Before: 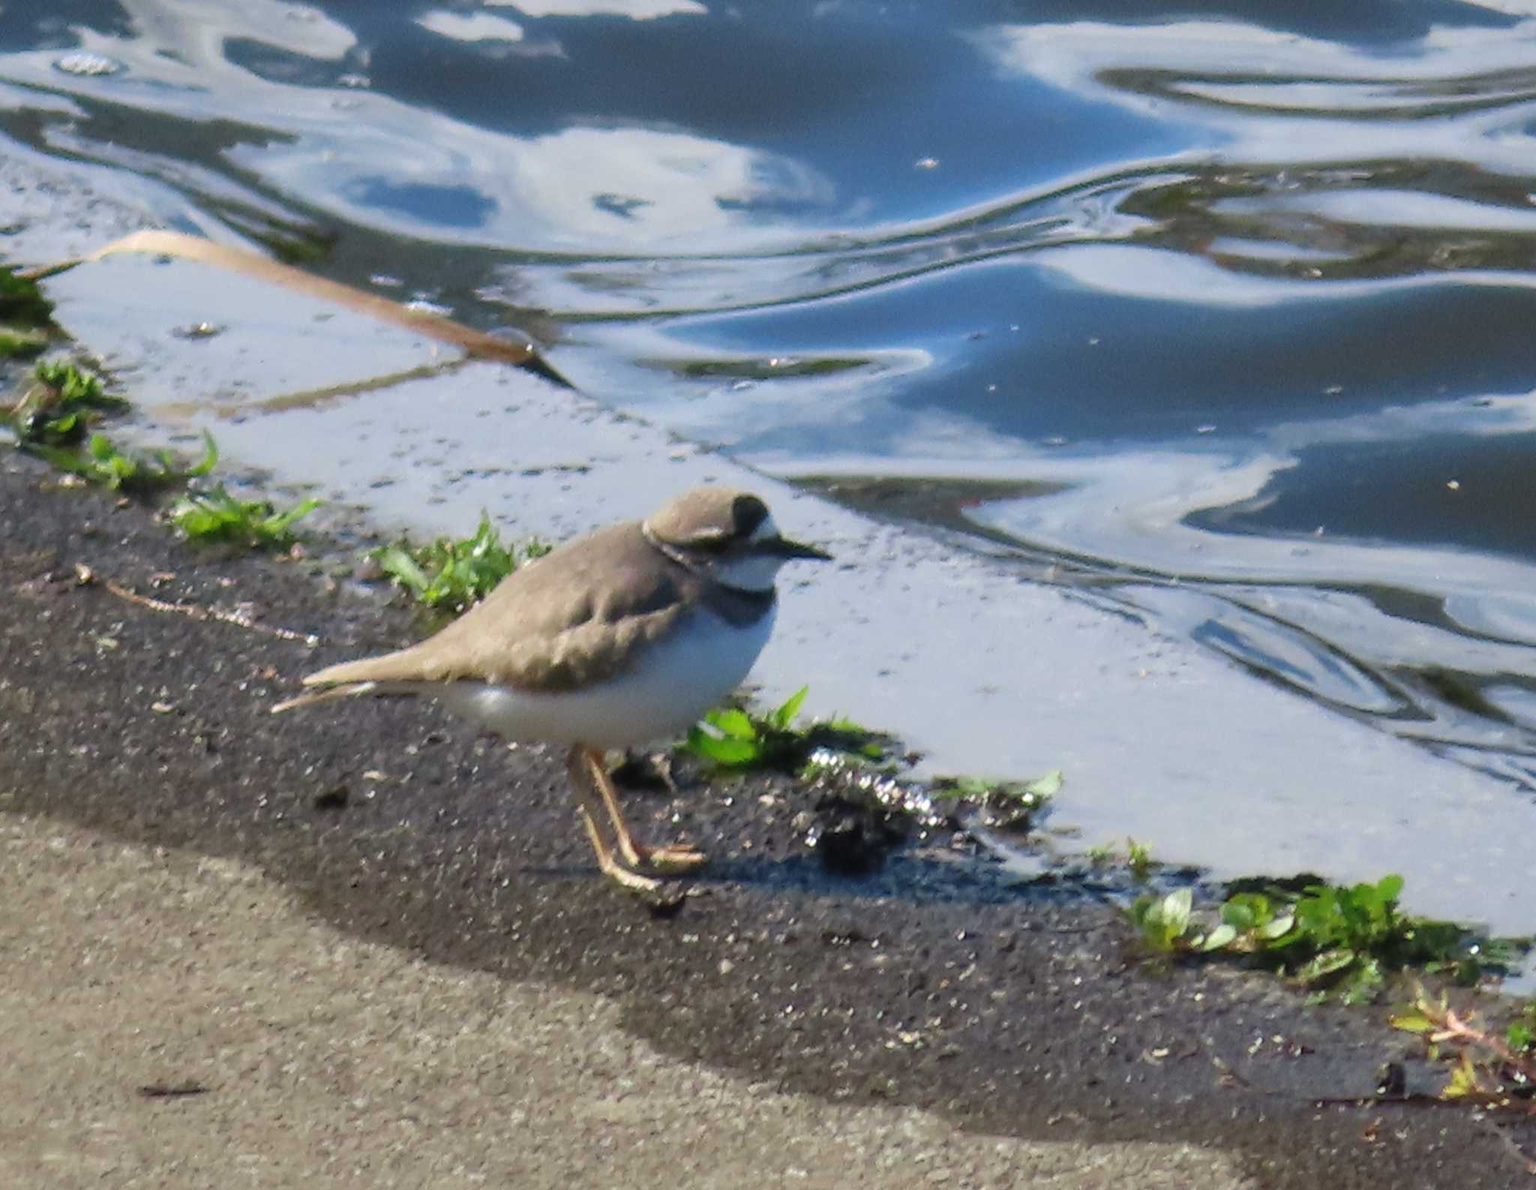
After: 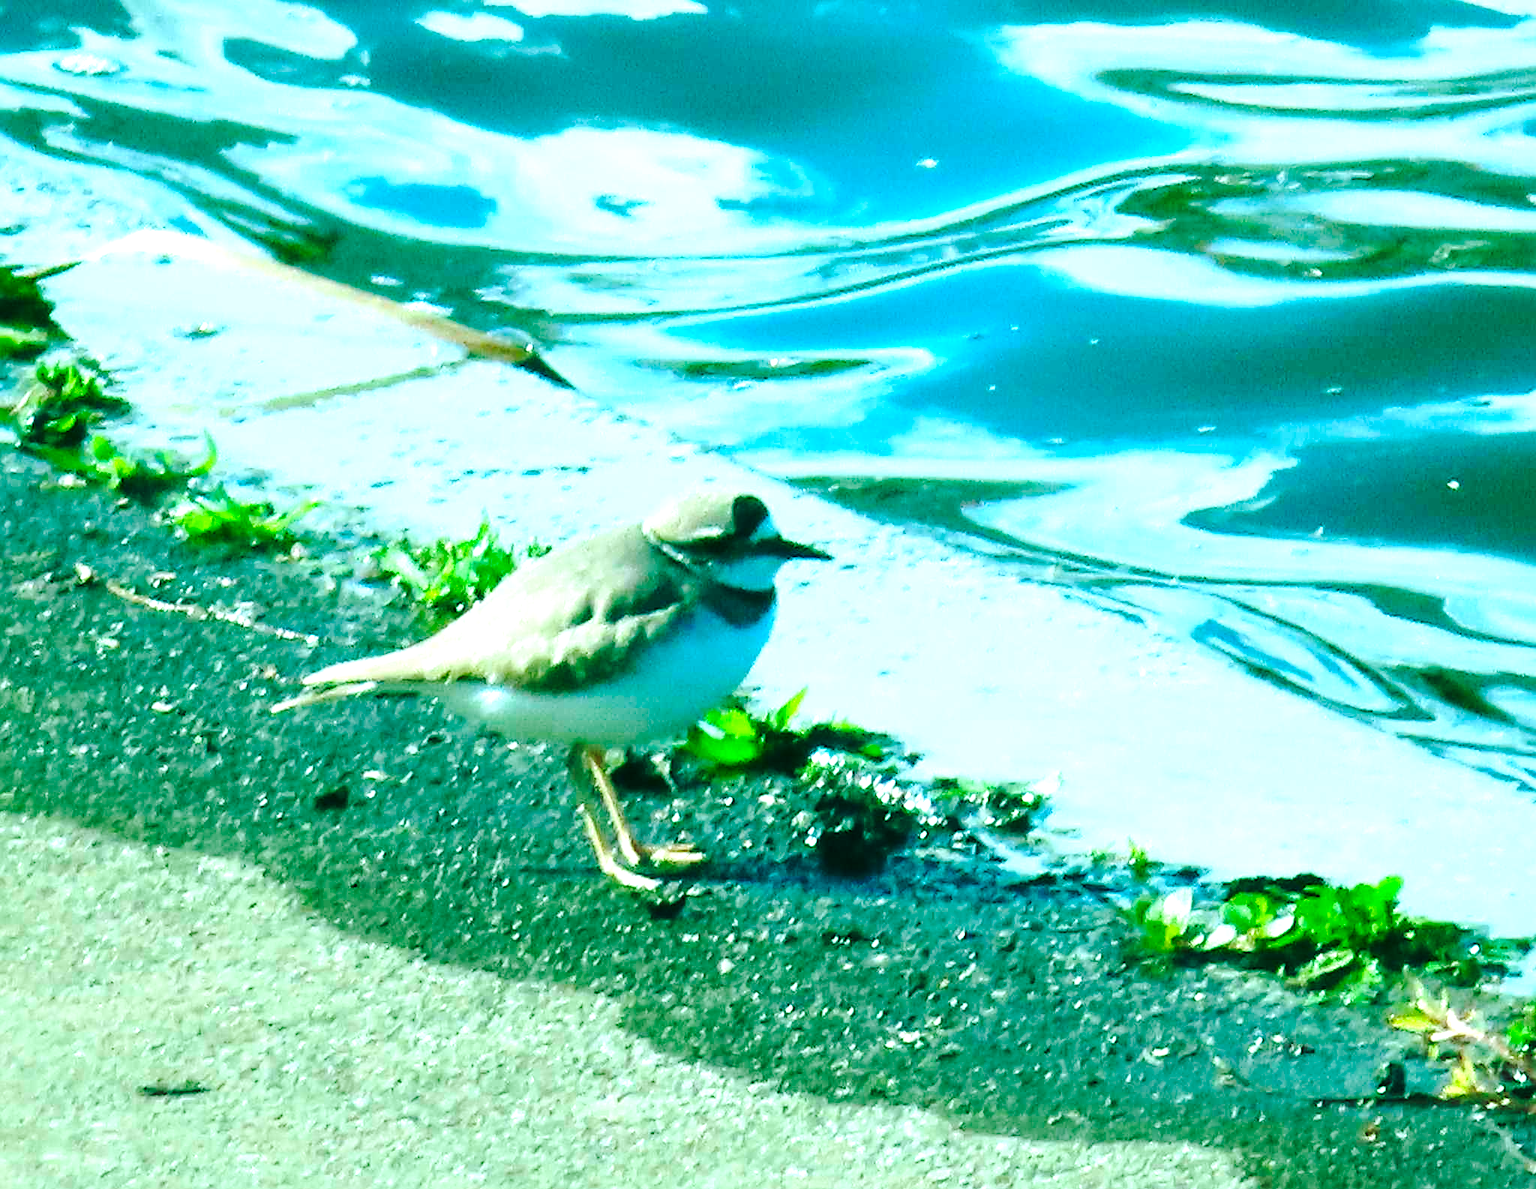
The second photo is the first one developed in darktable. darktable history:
levels: levels [0, 0.43, 0.859]
base curve: curves: ch0 [(0, 0) (0.036, 0.037) (0.121, 0.228) (0.46, 0.76) (0.859, 0.983) (1, 1)], preserve colors none
color balance rgb: shadows lift › chroma 11.71%, shadows lift › hue 133.46°, power › chroma 2.15%, power › hue 166.83°, highlights gain › chroma 4%, highlights gain › hue 200.2°, perceptual saturation grading › global saturation 18.05%
sharpen: on, module defaults
